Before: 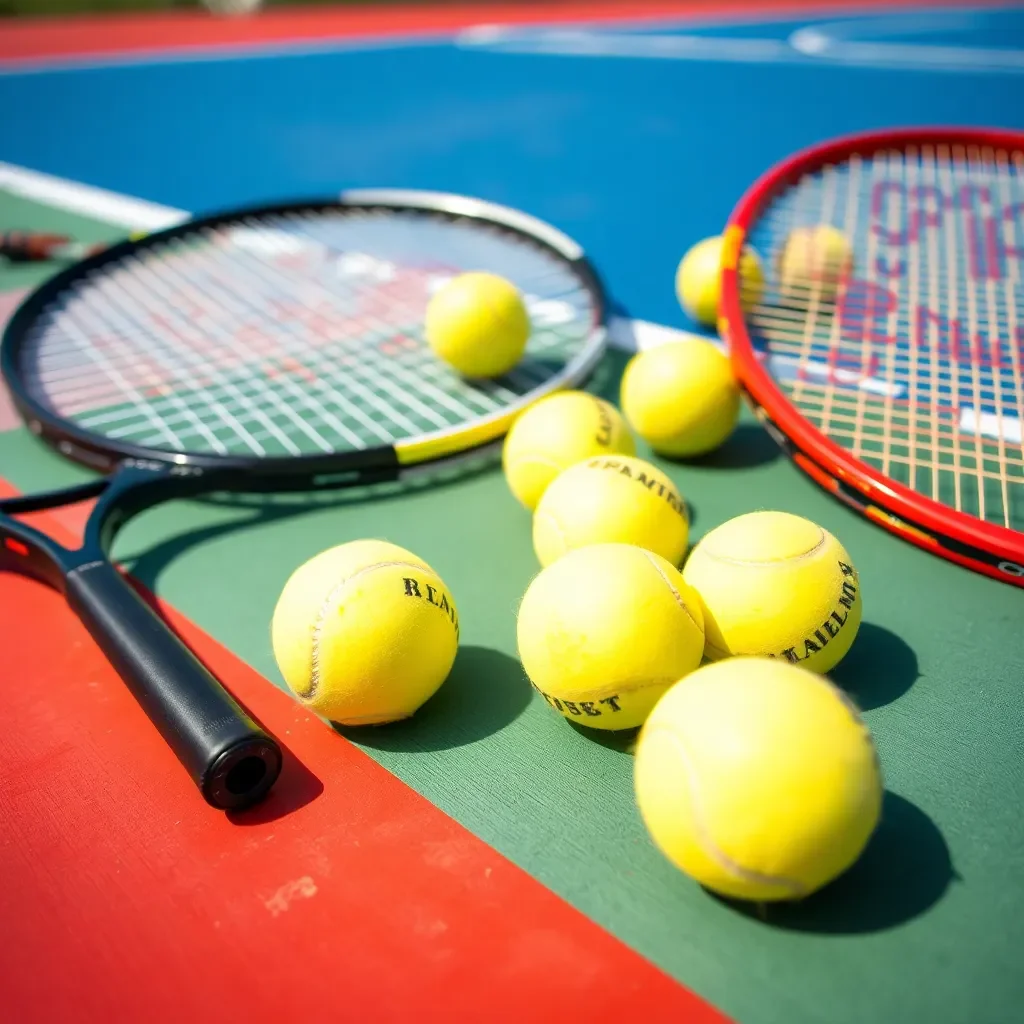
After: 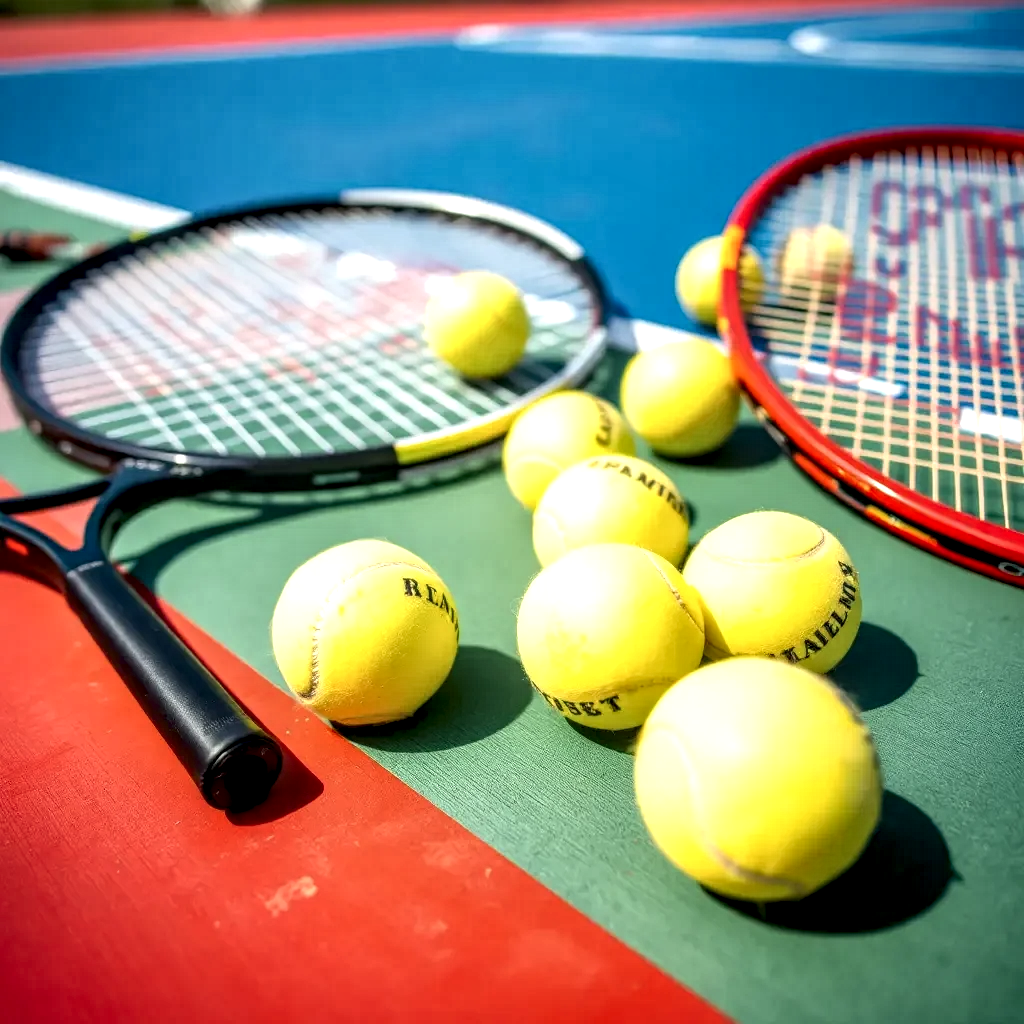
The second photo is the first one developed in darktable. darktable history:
local contrast: highlights 8%, shadows 39%, detail 183%, midtone range 0.465
